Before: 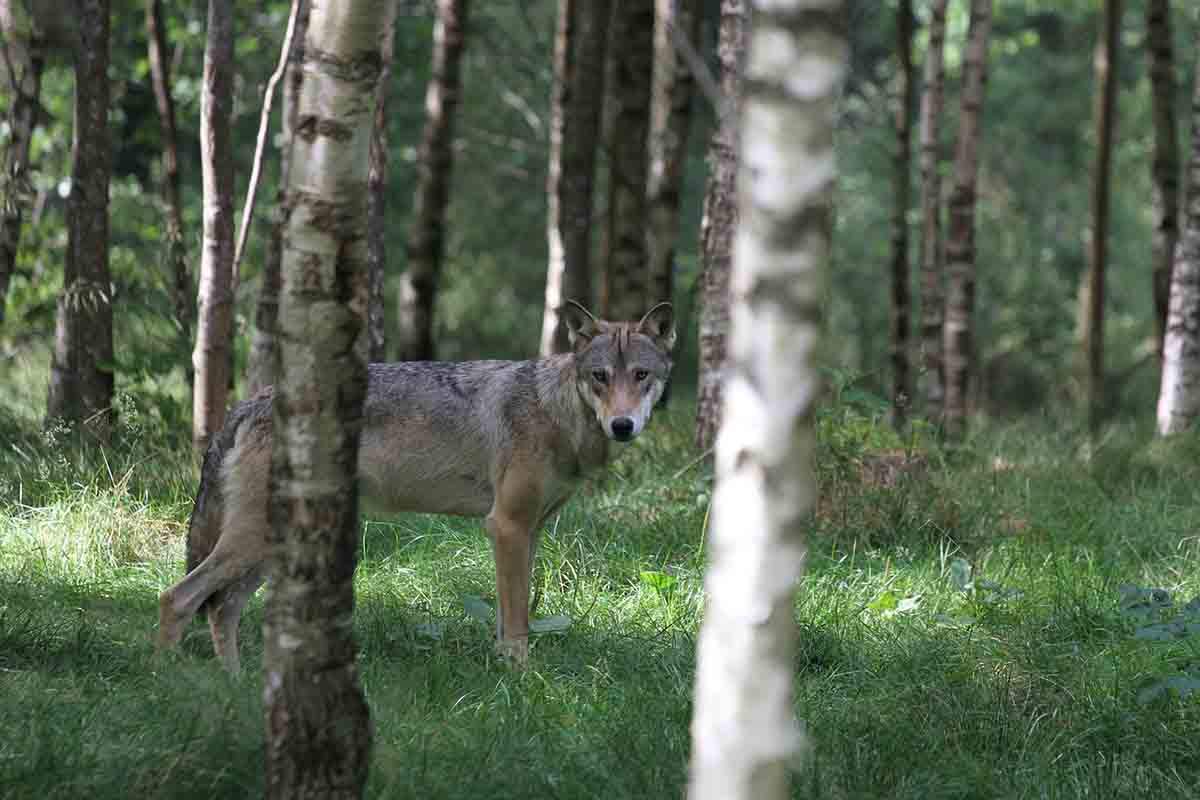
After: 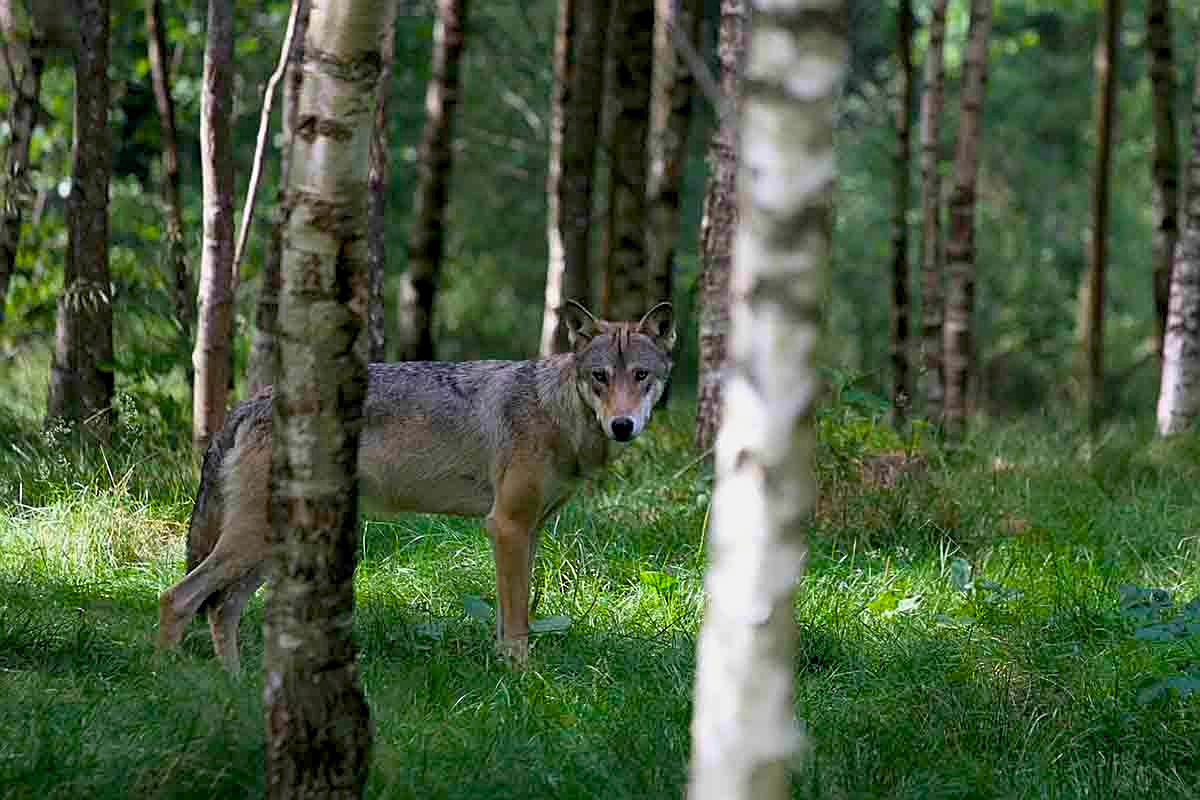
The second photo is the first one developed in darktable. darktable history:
color balance rgb: linear chroma grading › global chroma 15.024%, perceptual saturation grading › global saturation 29.555%, global vibrance 9.198%
exposure: black level correction 0.009, exposure -0.164 EV, compensate exposure bias true, compensate highlight preservation false
sharpen: on, module defaults
